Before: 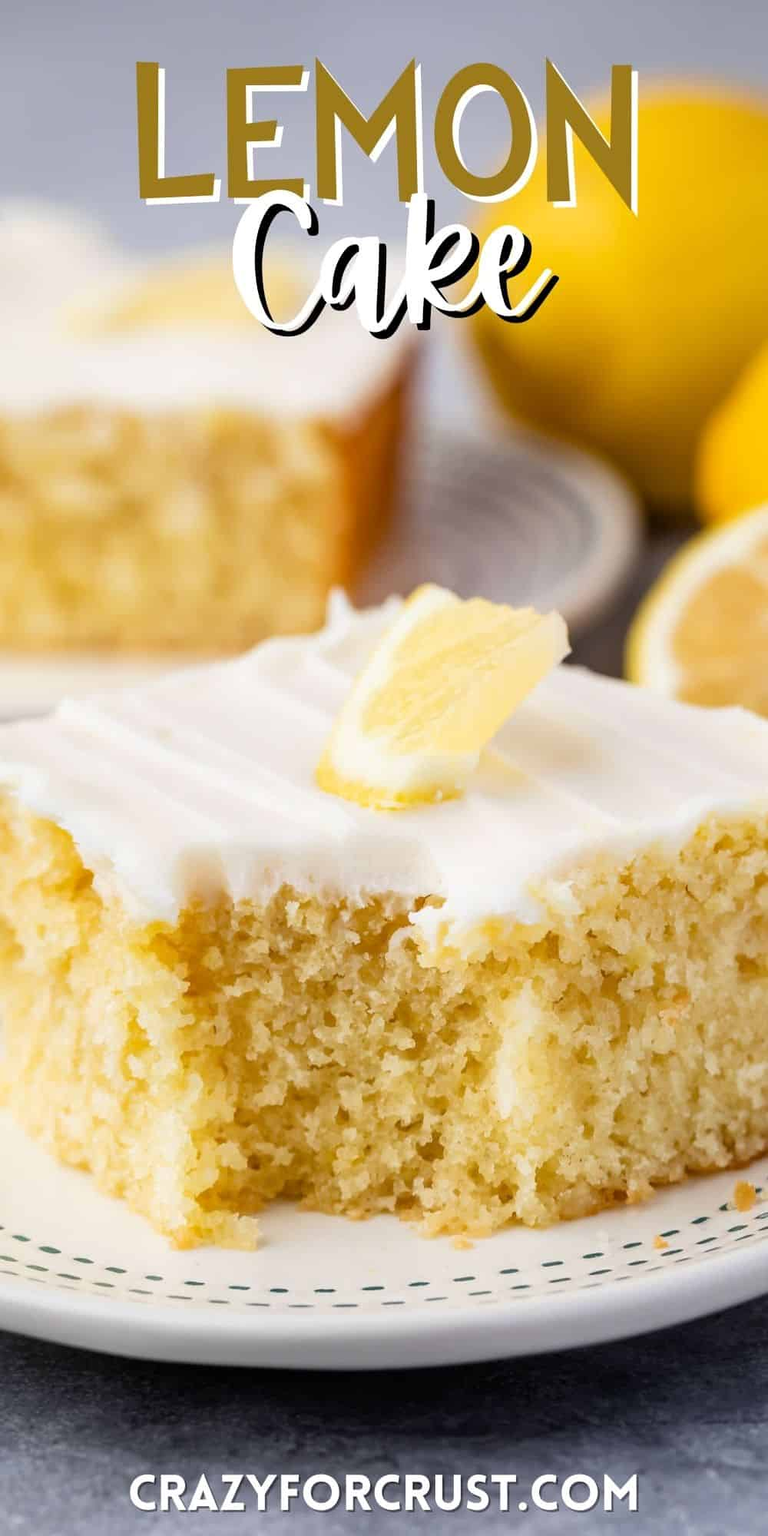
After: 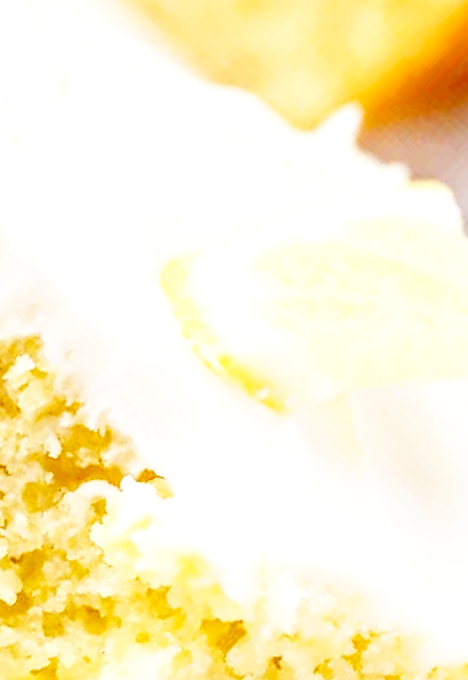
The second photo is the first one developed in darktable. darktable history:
crop and rotate: angle -44.5°, top 16.409%, right 0.929%, bottom 11.605%
local contrast: on, module defaults
base curve: curves: ch0 [(0, 0.003) (0.001, 0.002) (0.006, 0.004) (0.02, 0.022) (0.048, 0.086) (0.094, 0.234) (0.162, 0.431) (0.258, 0.629) (0.385, 0.8) (0.548, 0.918) (0.751, 0.988) (1, 1)], preserve colors none
